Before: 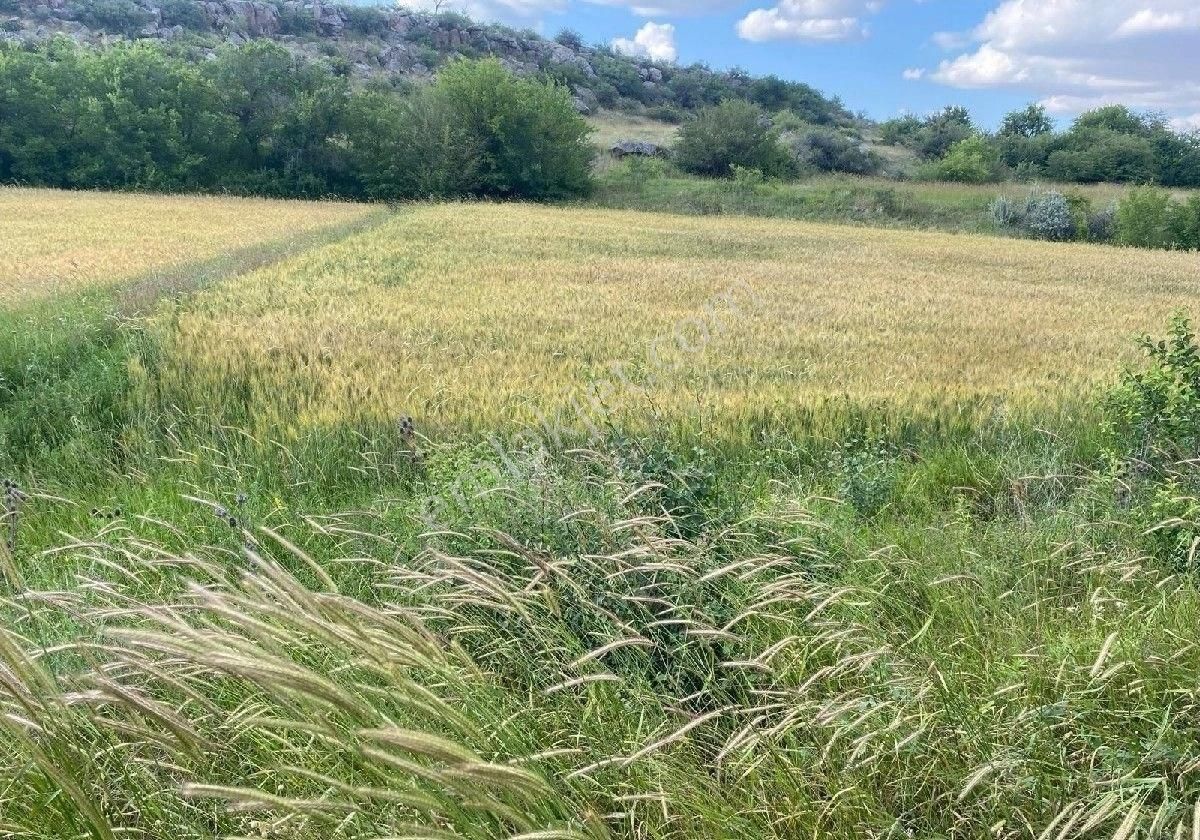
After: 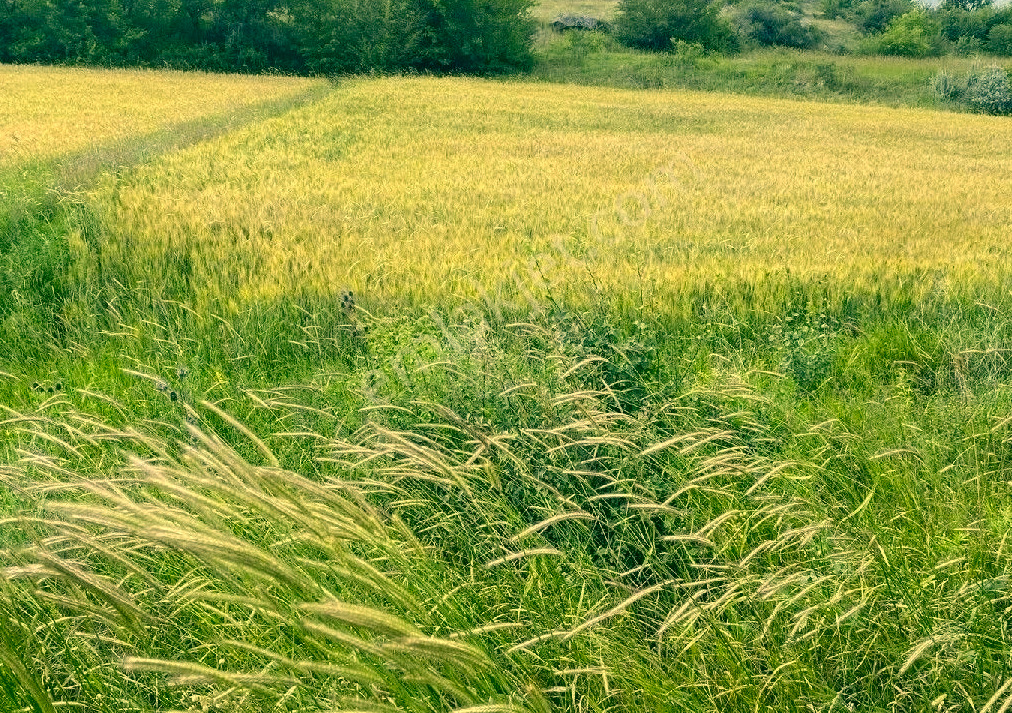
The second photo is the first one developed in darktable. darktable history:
crop and rotate: left 4.945%, top 15.088%, right 10.698%
shadows and highlights: highlights 71.23, soften with gaussian
local contrast: highlights 103%, shadows 101%, detail 119%, midtone range 0.2
color correction: highlights a* 5.7, highlights b* 33.39, shadows a* -26.45, shadows b* 3.75
